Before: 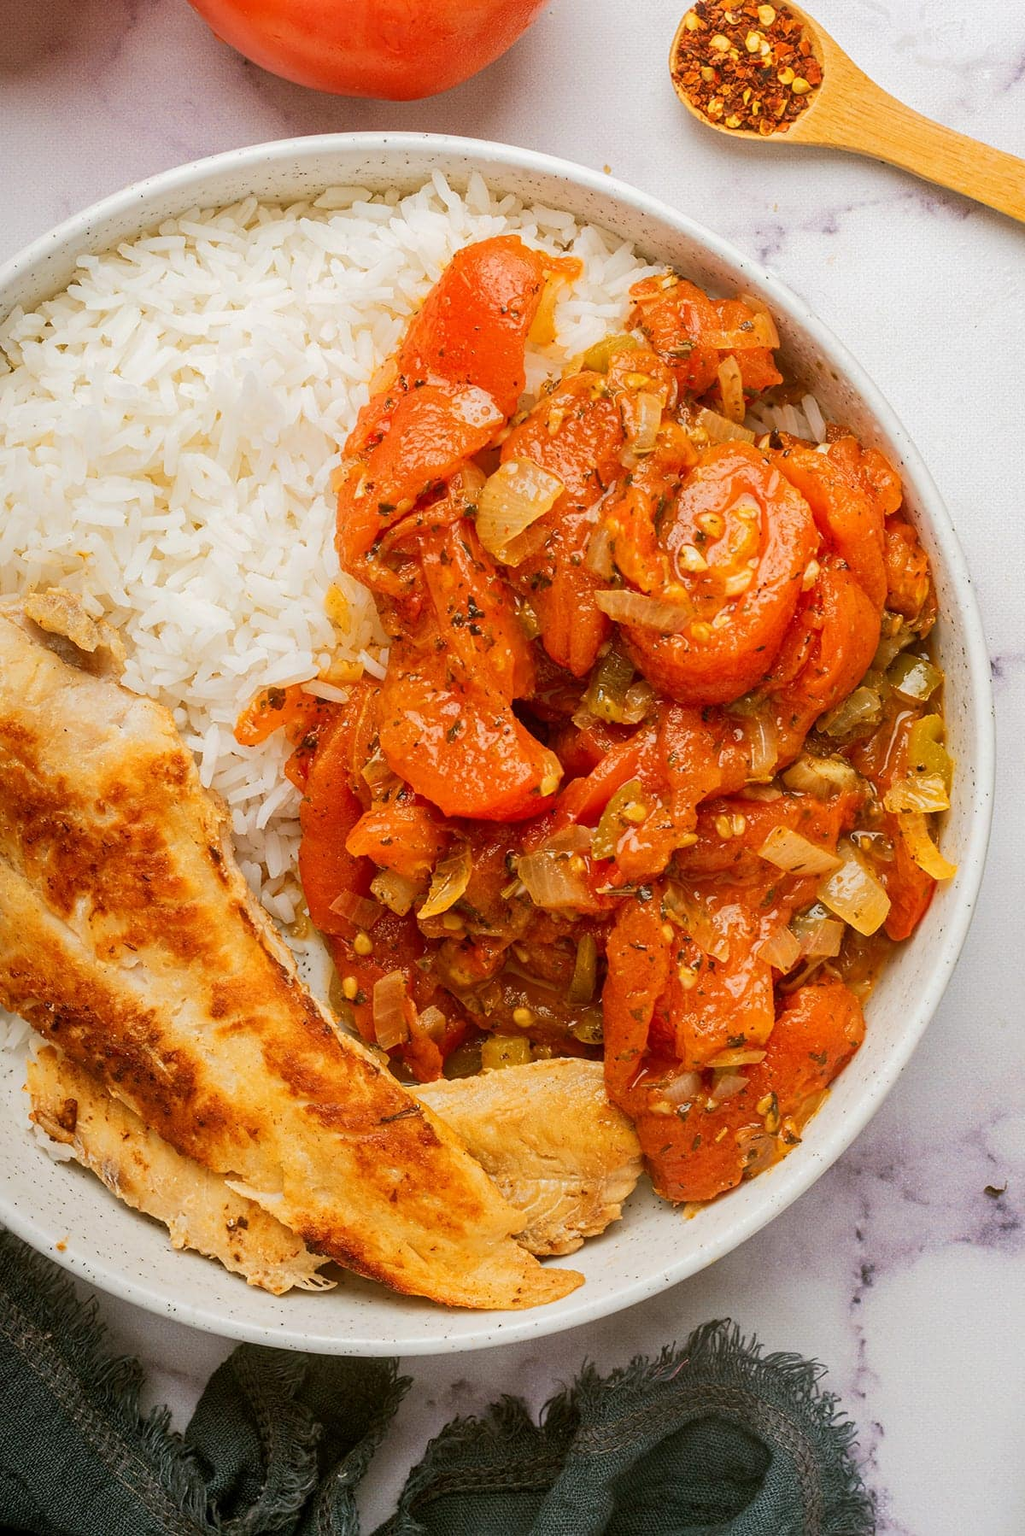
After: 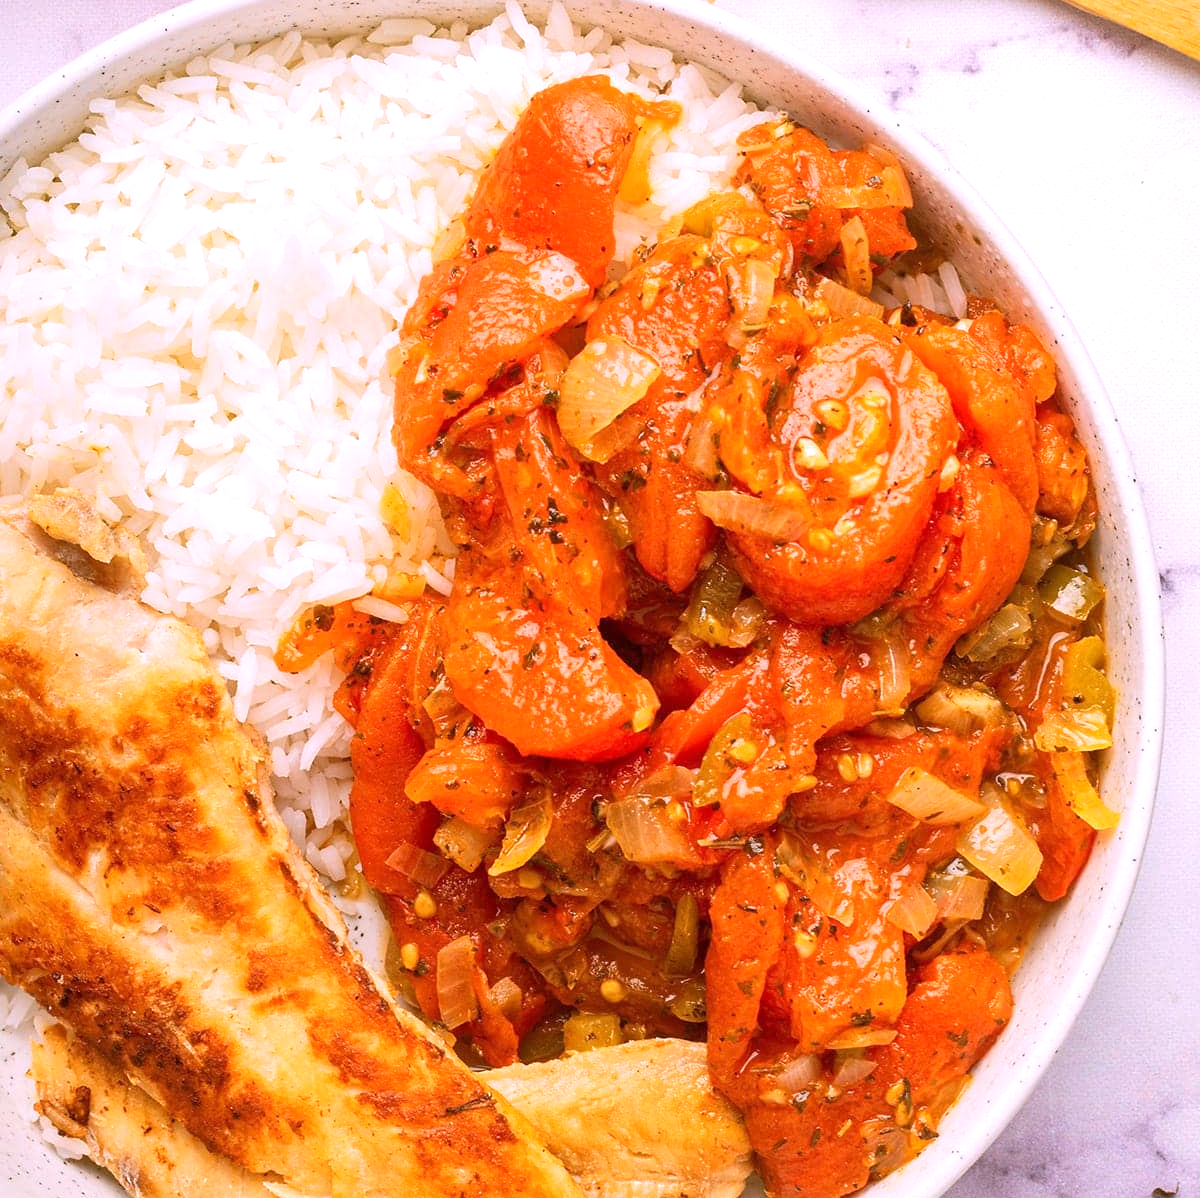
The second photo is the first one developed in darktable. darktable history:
exposure: exposure 0.4 EV, compensate highlight preservation false
crop: top 11.166%, bottom 22.168%
white balance: red 1.066, blue 1.119
